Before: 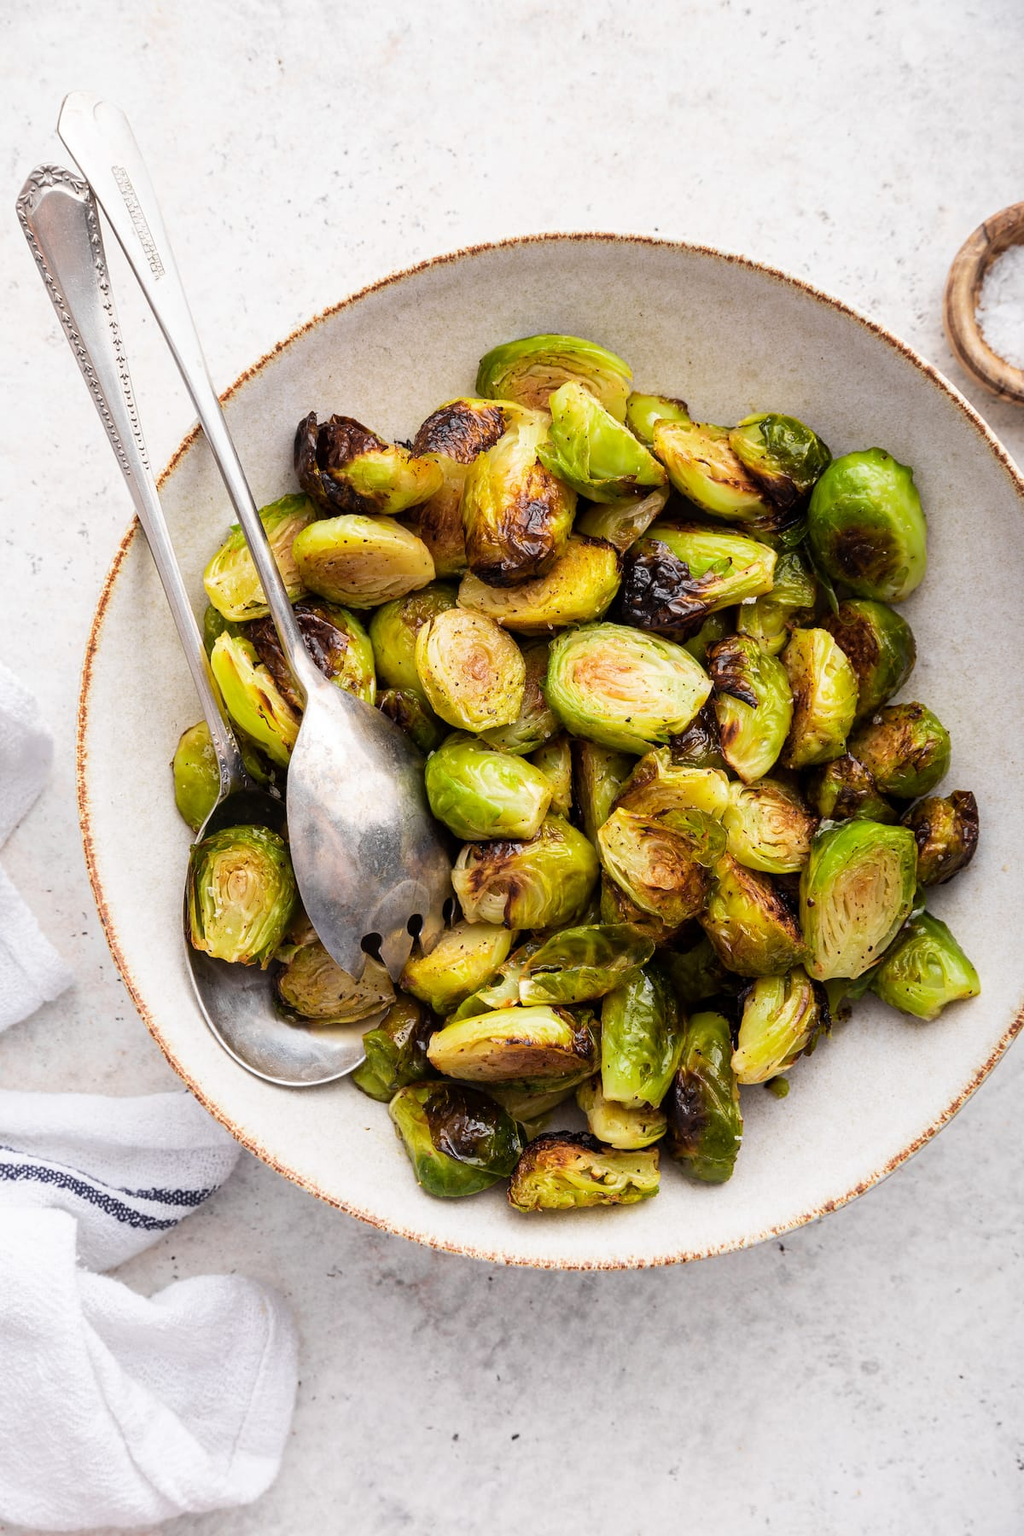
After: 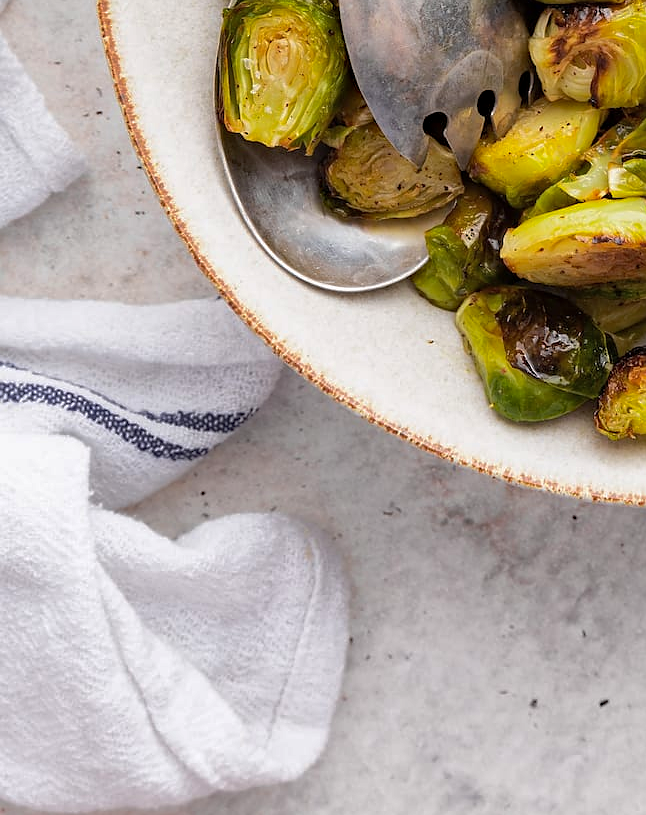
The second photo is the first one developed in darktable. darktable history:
crop and rotate: top 54.537%, right 46.157%, bottom 0.136%
sharpen: radius 1.023
shadows and highlights: shadows 29.98
haze removal: compatibility mode true, adaptive false
